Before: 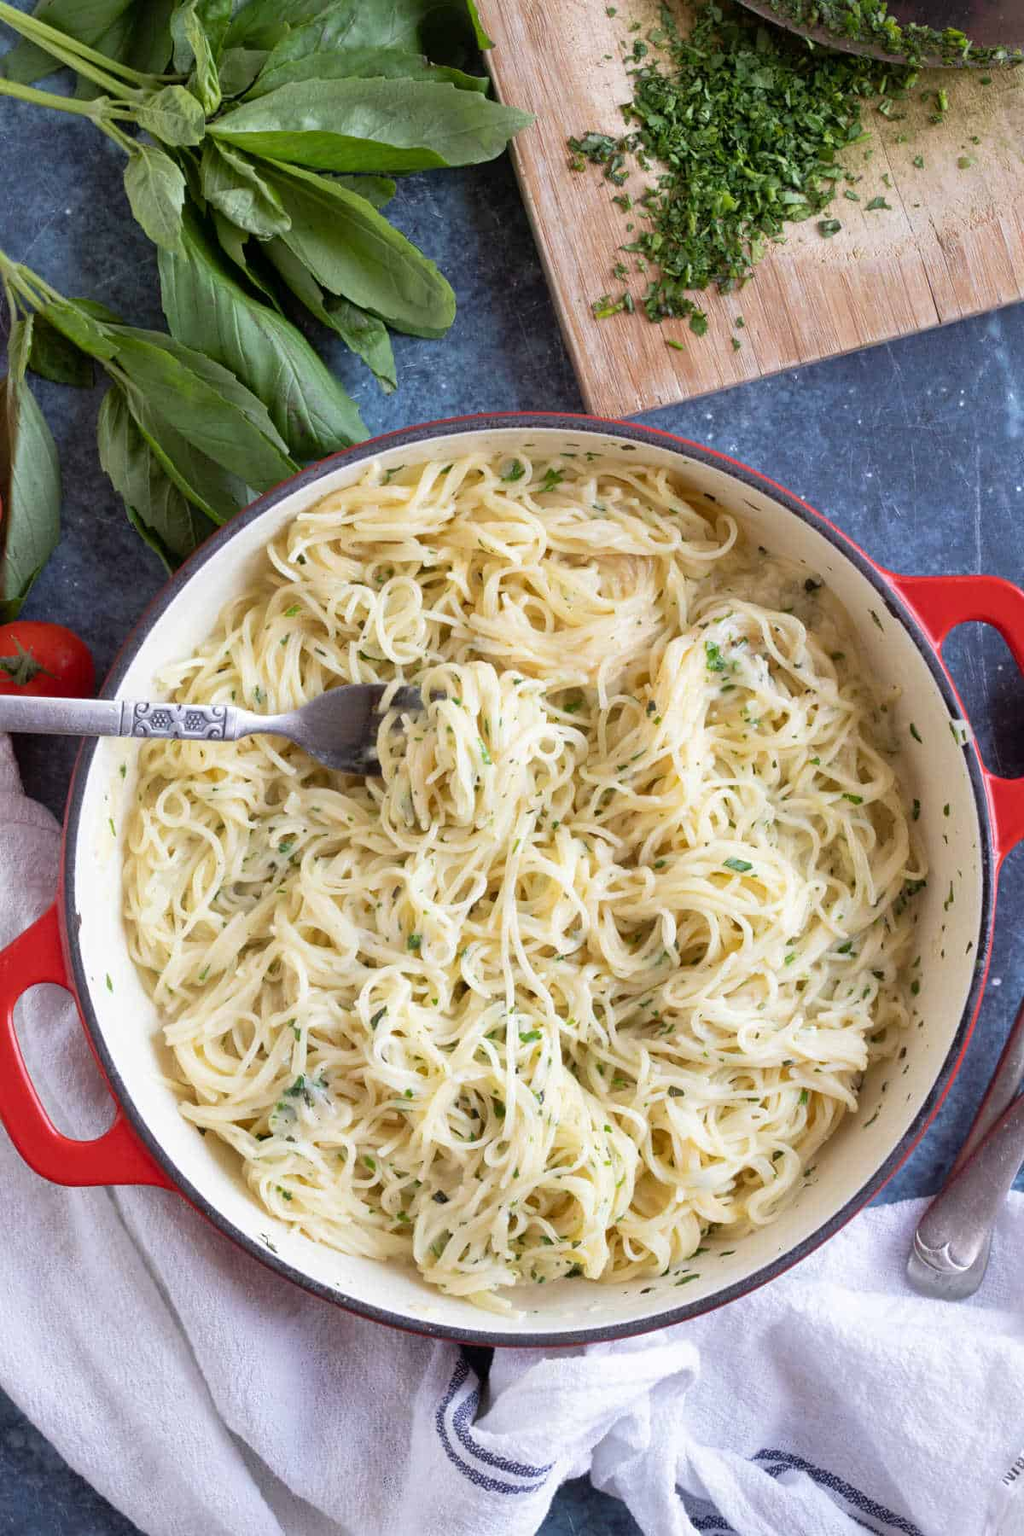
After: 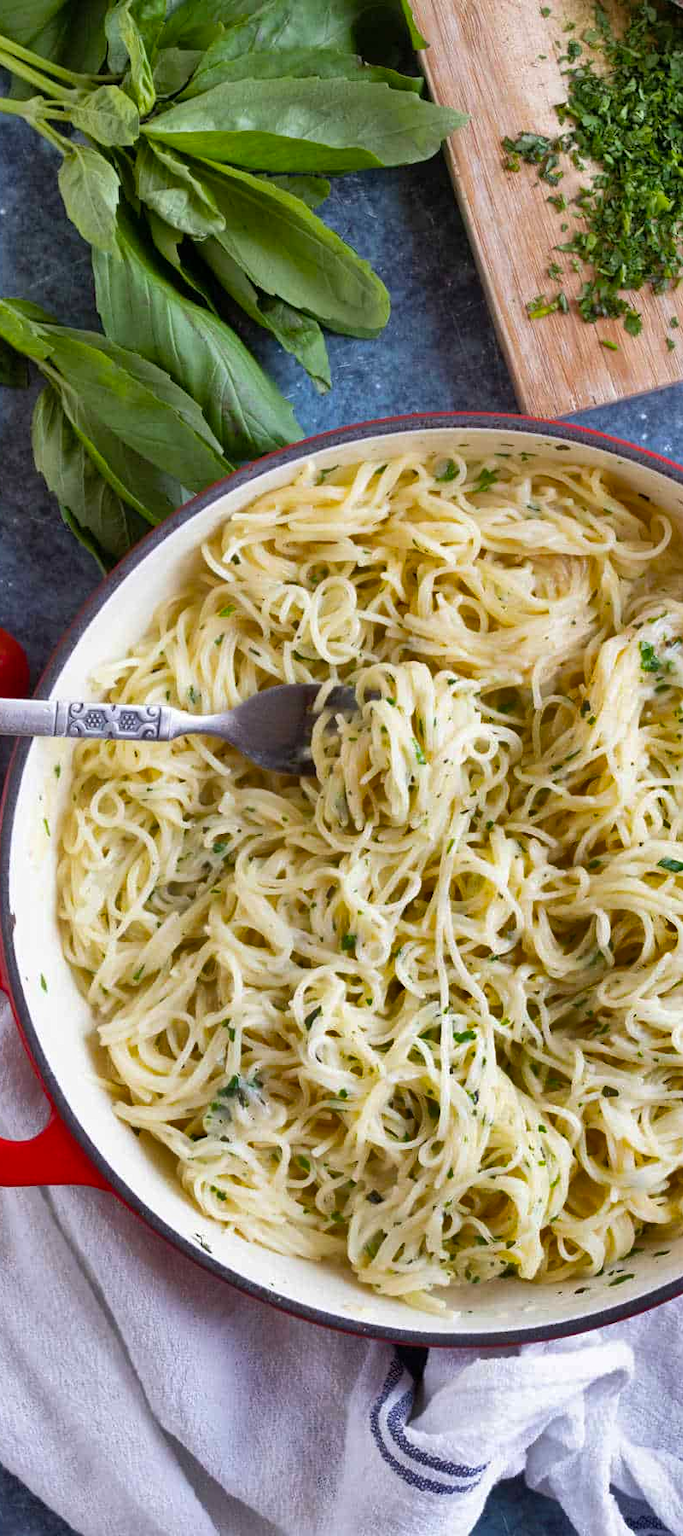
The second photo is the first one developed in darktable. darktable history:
contrast brightness saturation: saturation -0.046
crop and rotate: left 6.48%, right 26.705%
color balance rgb: perceptual saturation grading › global saturation 25.871%, global vibrance 6.033%
shadows and highlights: radius 109.49, shadows 45.37, highlights -66.35, low approximation 0.01, soften with gaussian
